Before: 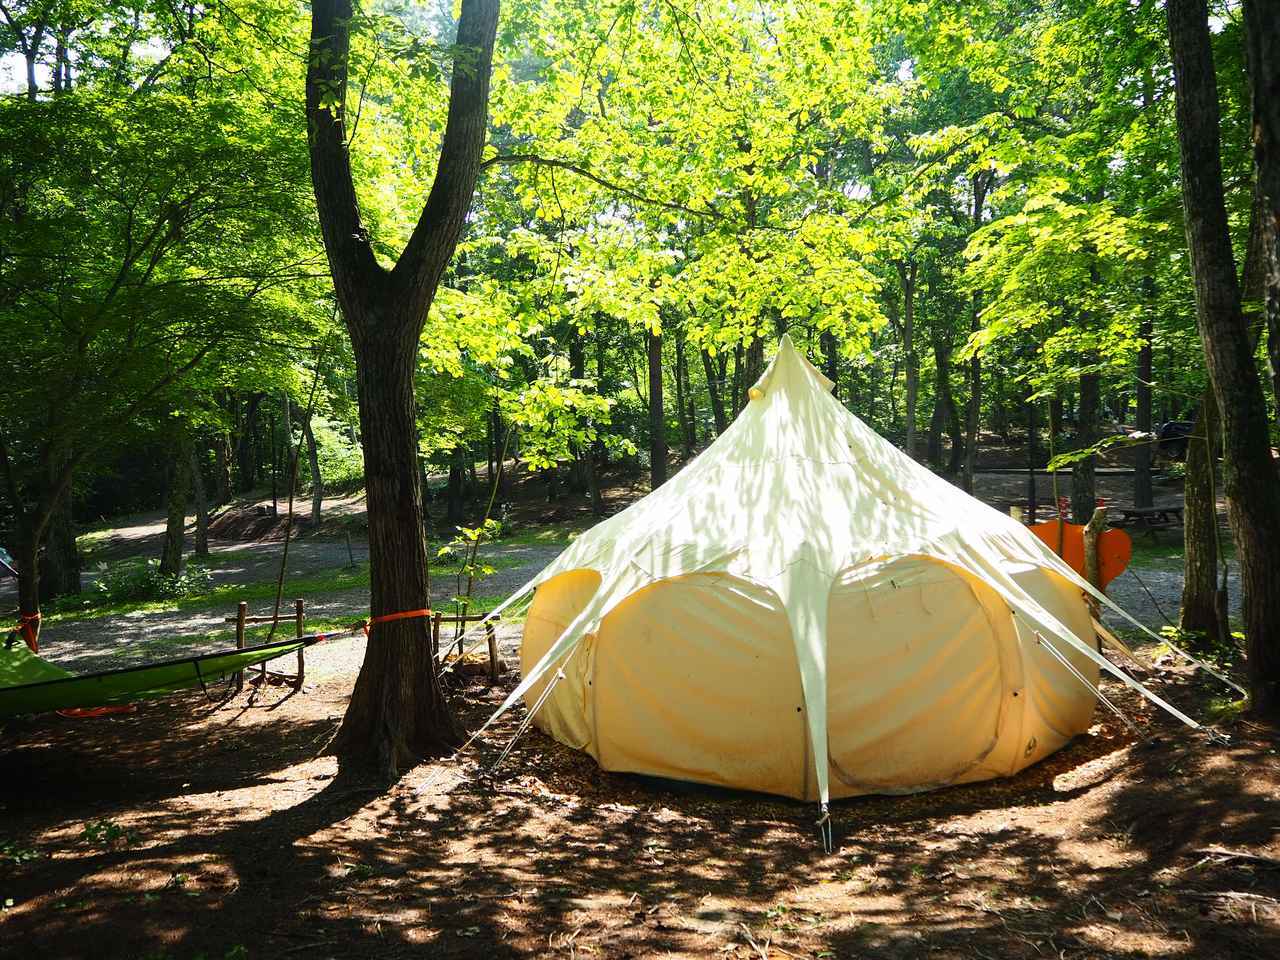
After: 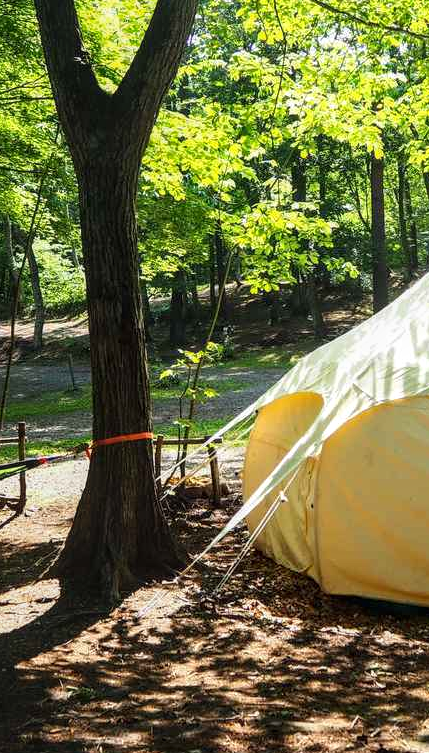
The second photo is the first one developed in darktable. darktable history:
crop and rotate: left 21.77%, top 18.528%, right 44.676%, bottom 2.997%
local contrast: on, module defaults
